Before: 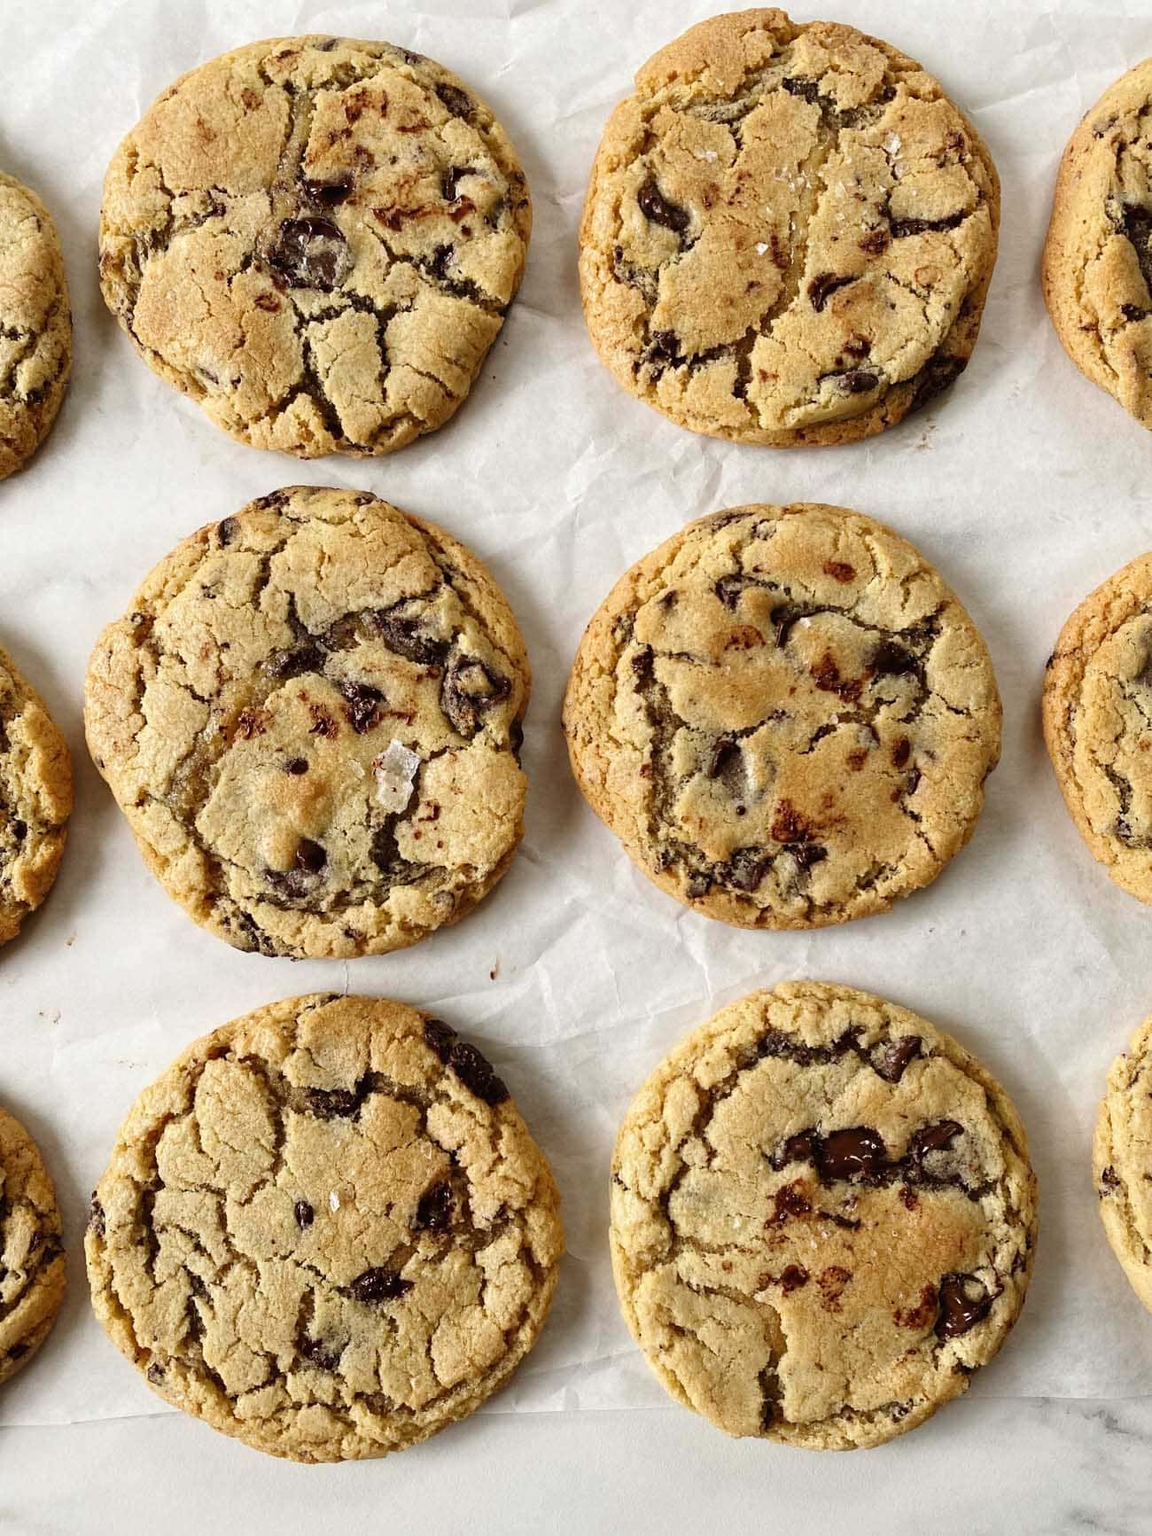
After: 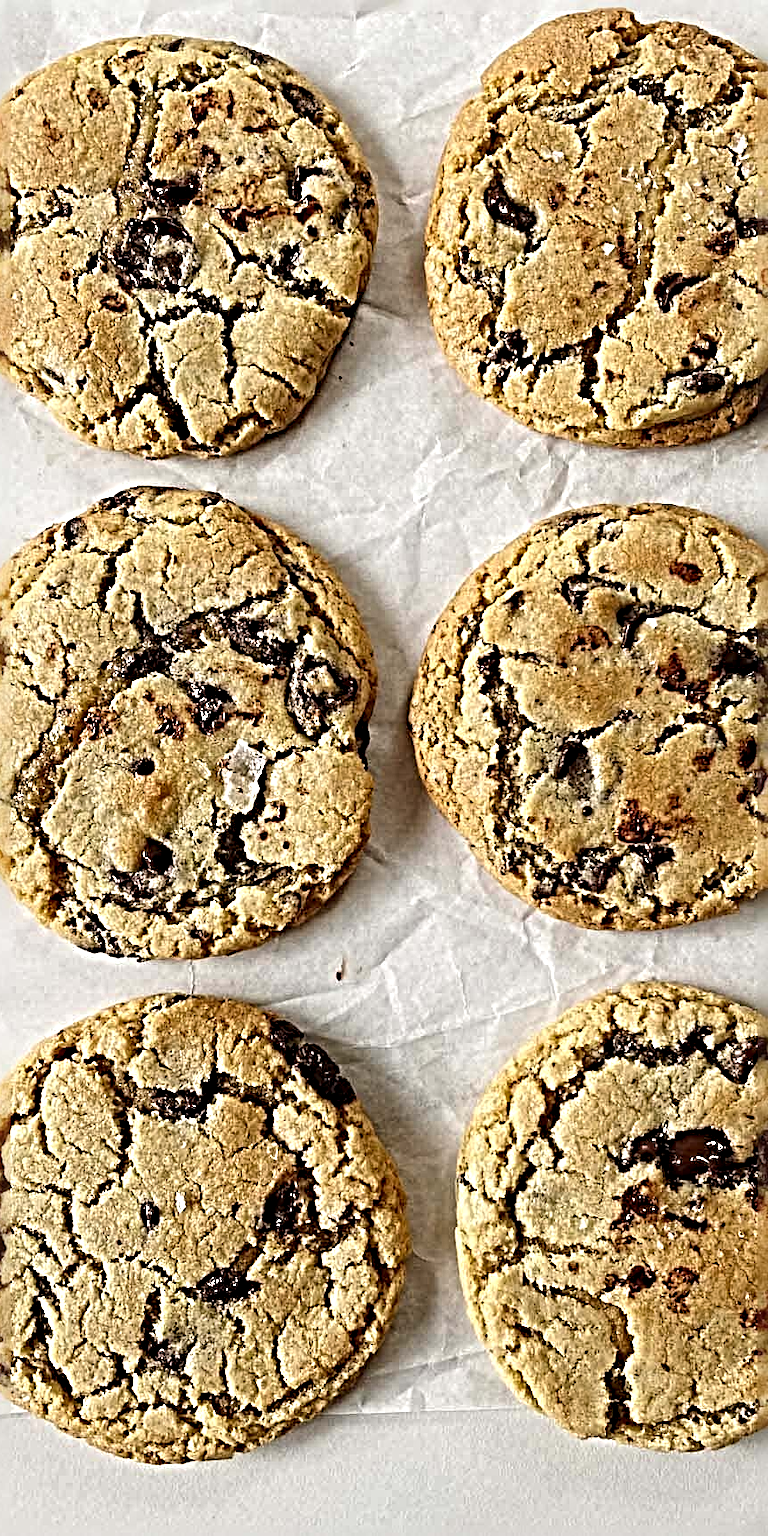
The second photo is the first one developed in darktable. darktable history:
sharpen: radius 6.274, amount 1.799, threshold 0.022
crop and rotate: left 13.451%, right 19.896%
